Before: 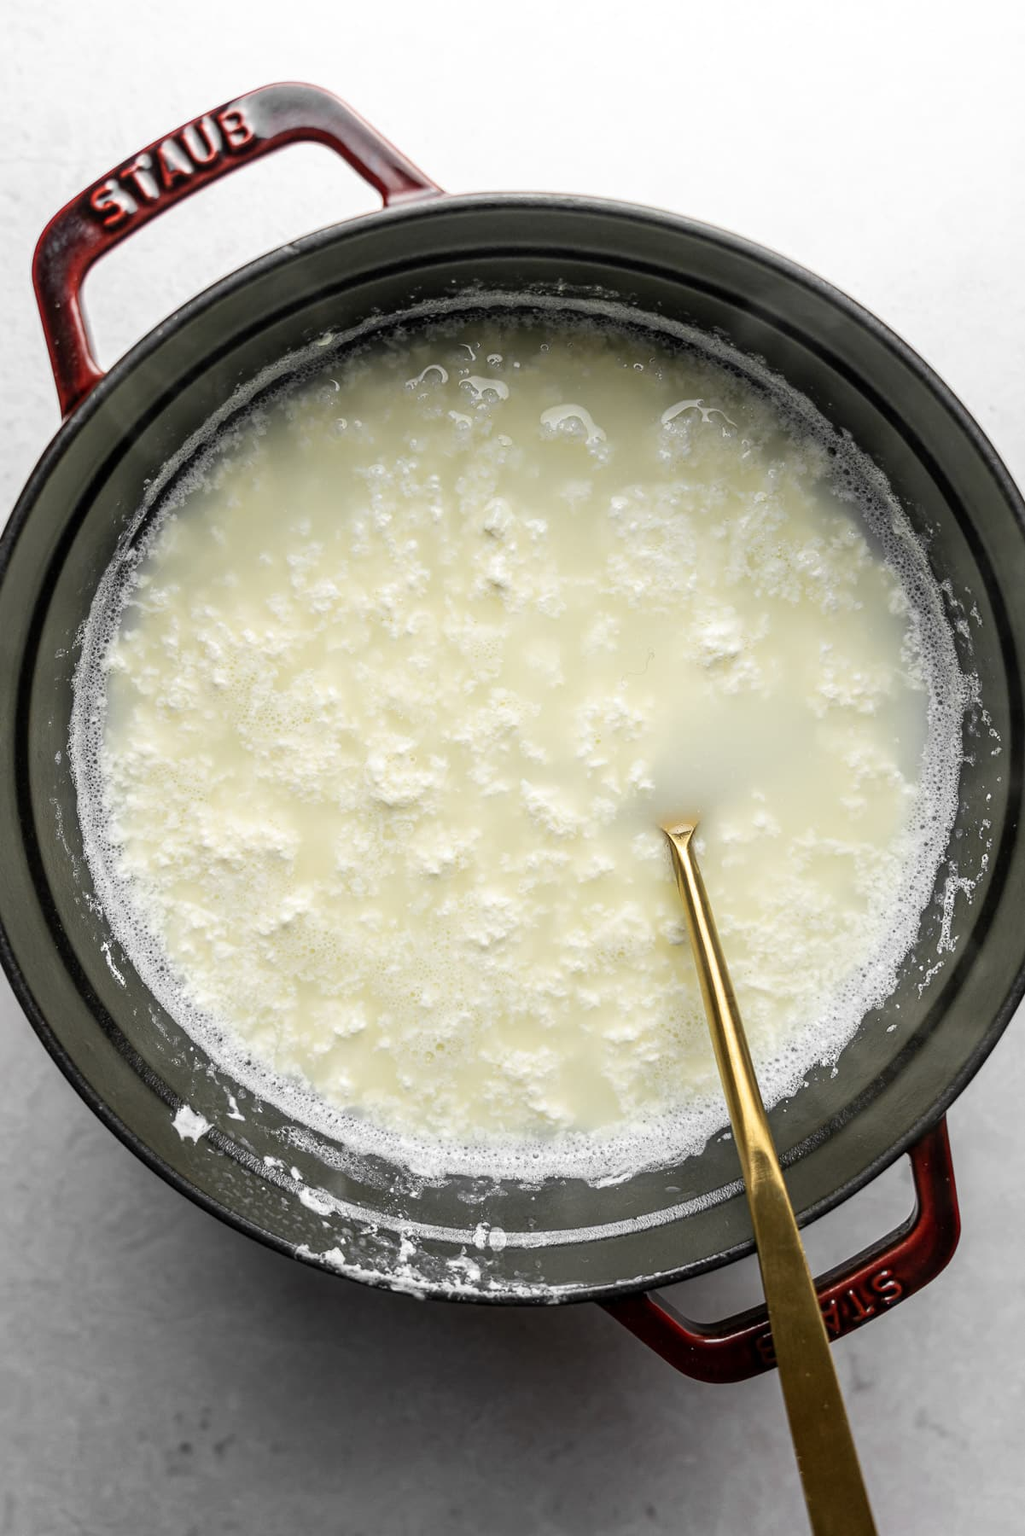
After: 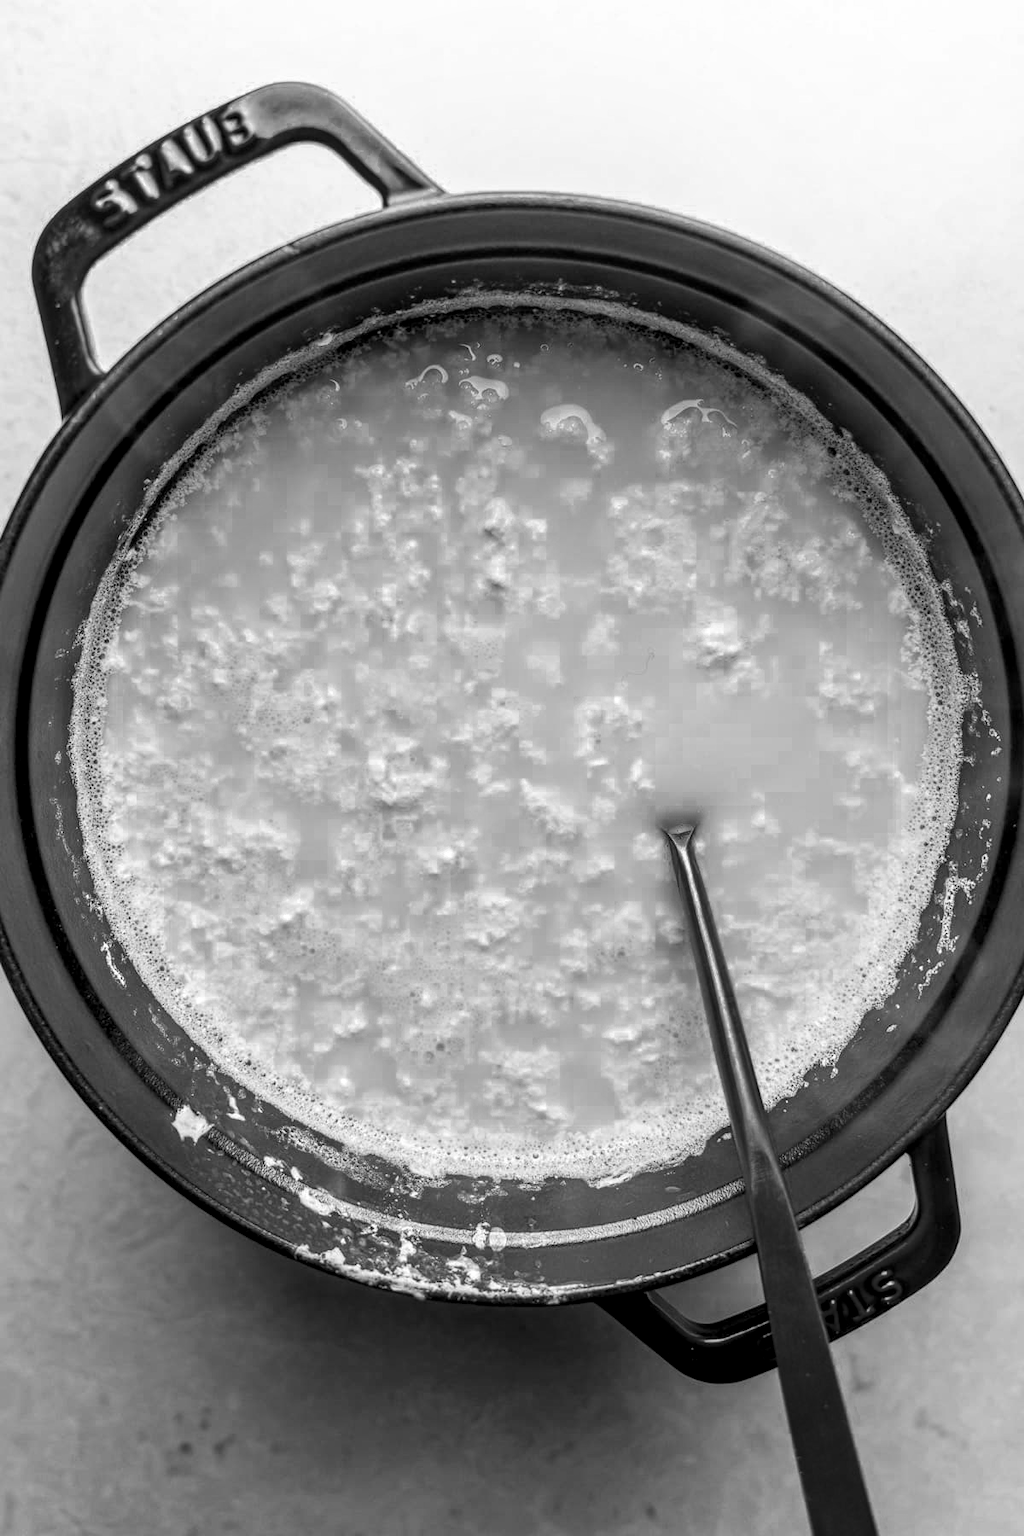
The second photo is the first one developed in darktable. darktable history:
local contrast: detail 130%
color balance rgb: linear chroma grading › global chroma 15%, perceptual saturation grading › global saturation 30%
color zones: curves: ch0 [(0.002, 0.429) (0.121, 0.212) (0.198, 0.113) (0.276, 0.344) (0.331, 0.541) (0.41, 0.56) (0.482, 0.289) (0.619, 0.227) (0.721, 0.18) (0.821, 0.435) (0.928, 0.555) (1, 0.587)]; ch1 [(0, 0) (0.143, 0) (0.286, 0) (0.429, 0) (0.571, 0) (0.714, 0) (0.857, 0)]
